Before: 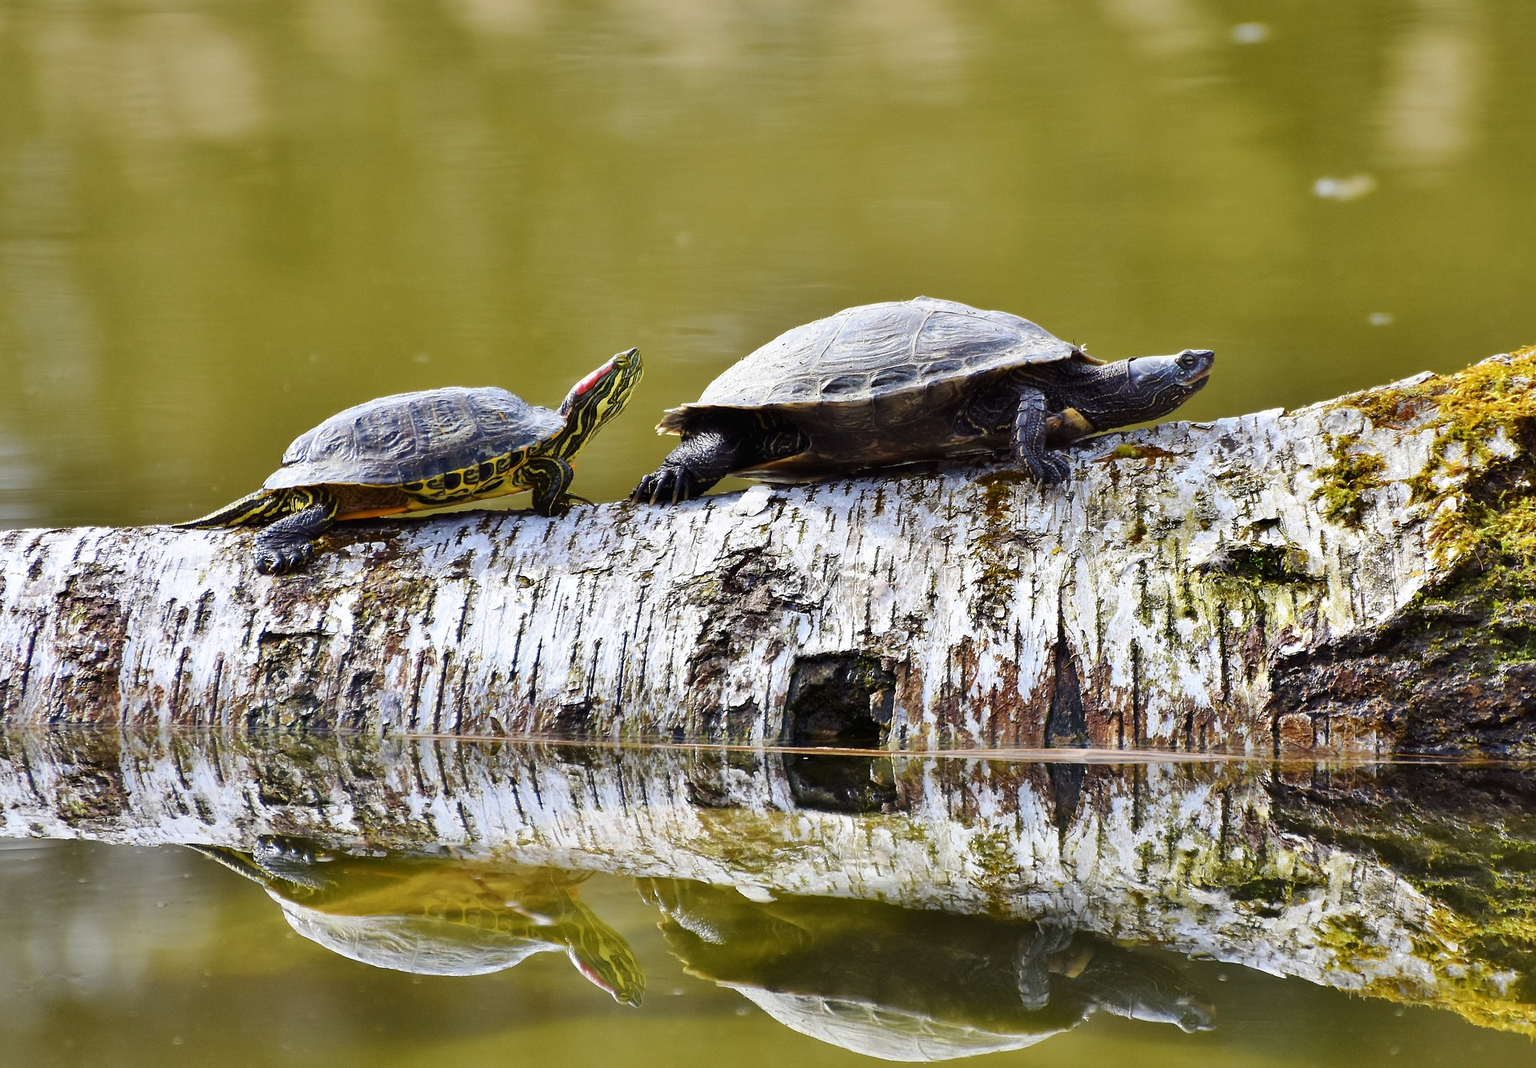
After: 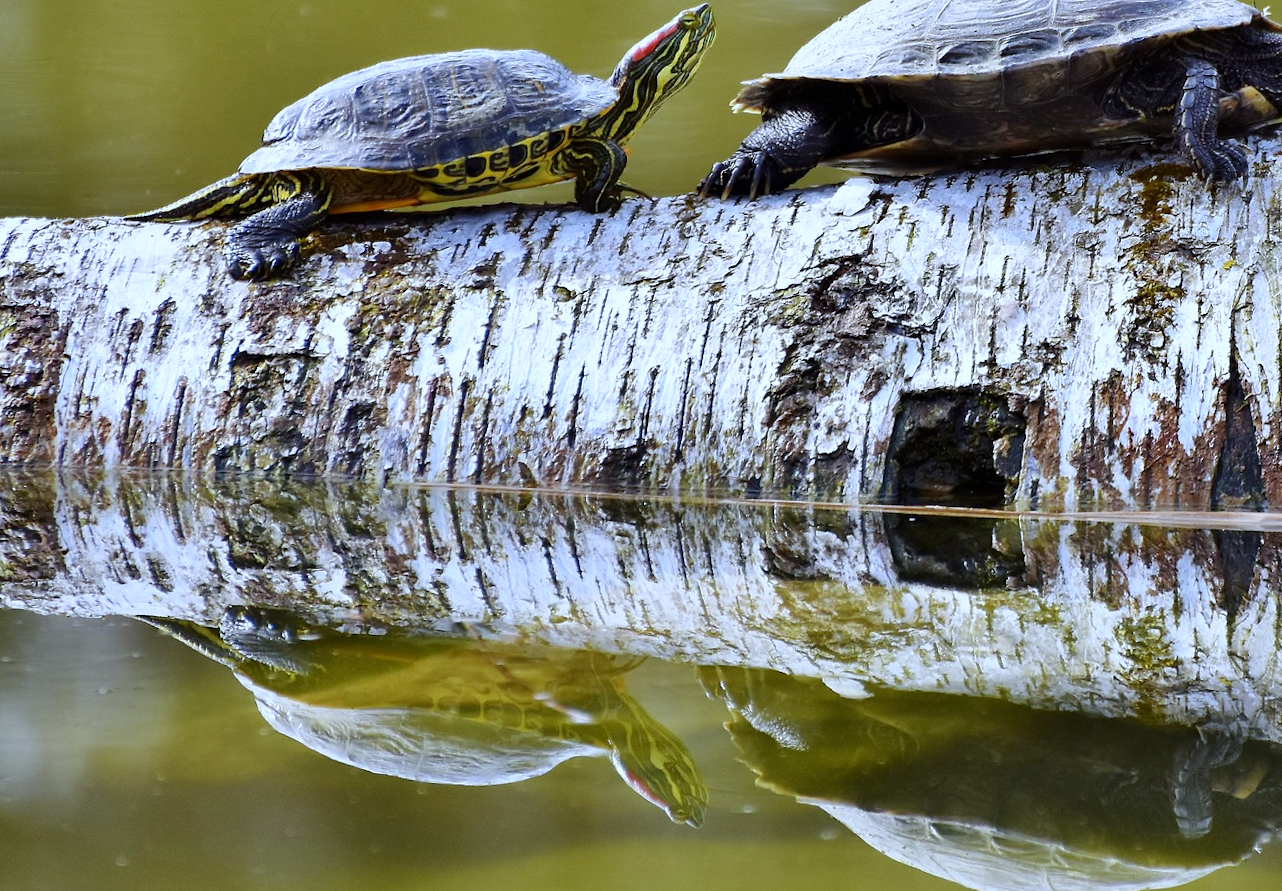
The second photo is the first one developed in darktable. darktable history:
crop and rotate: angle -0.82°, left 3.85%, top 31.828%, right 27.992%
white balance: red 0.926, green 1.003, blue 1.133
exposure: black level correction 0.001, compensate highlight preservation false
